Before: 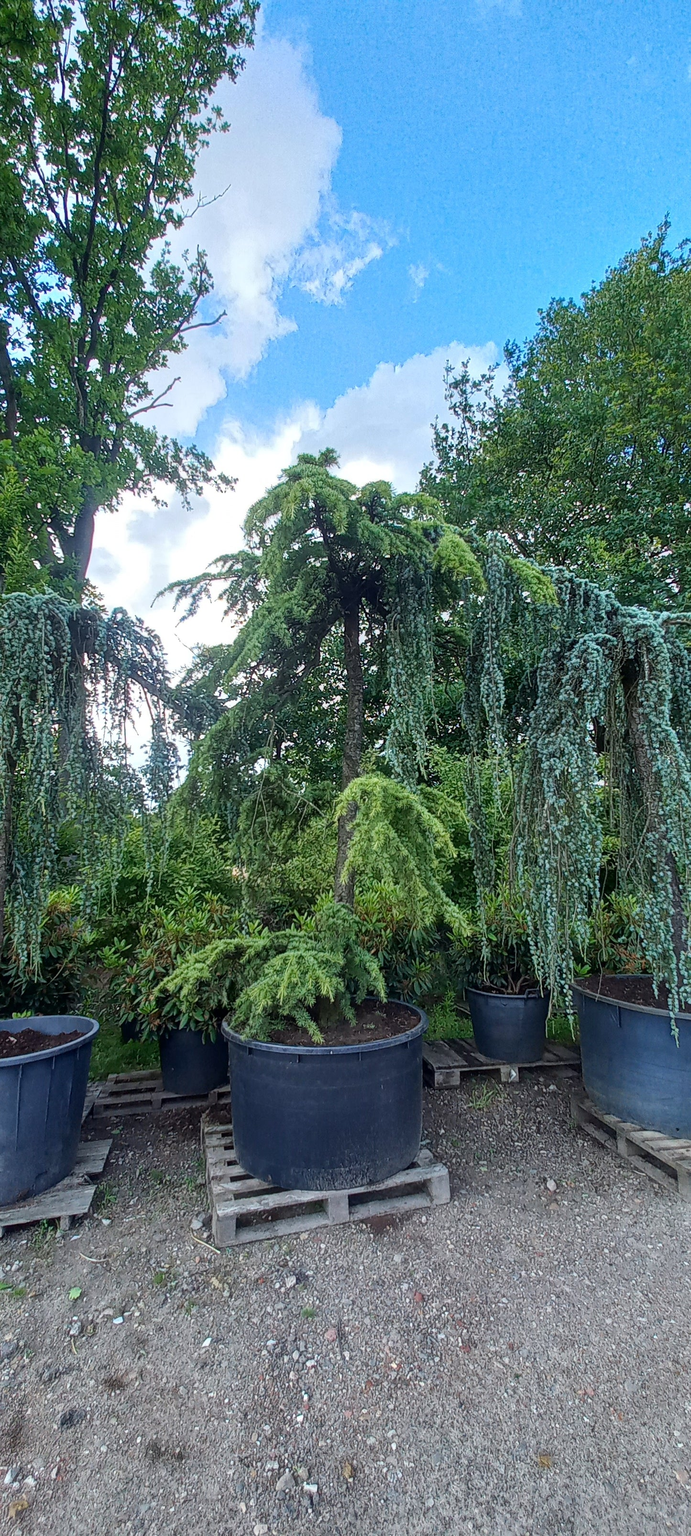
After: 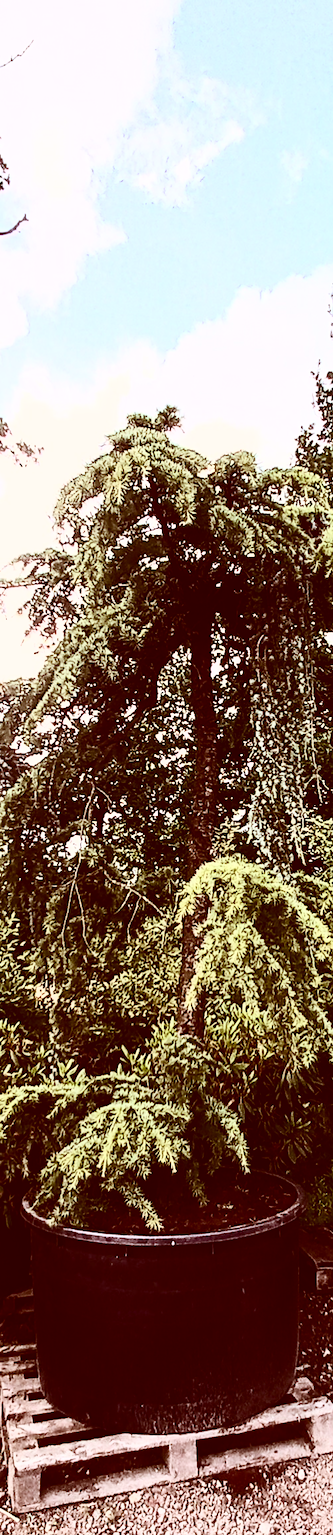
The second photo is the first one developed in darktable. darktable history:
crop and rotate: left 29.897%, top 10.161%, right 35.237%, bottom 17.691%
contrast brightness saturation: contrast 0.928, brightness 0.193
color correction: highlights a* 9.39, highlights b* 8.97, shadows a* 39.78, shadows b* 39.65, saturation 0.78
